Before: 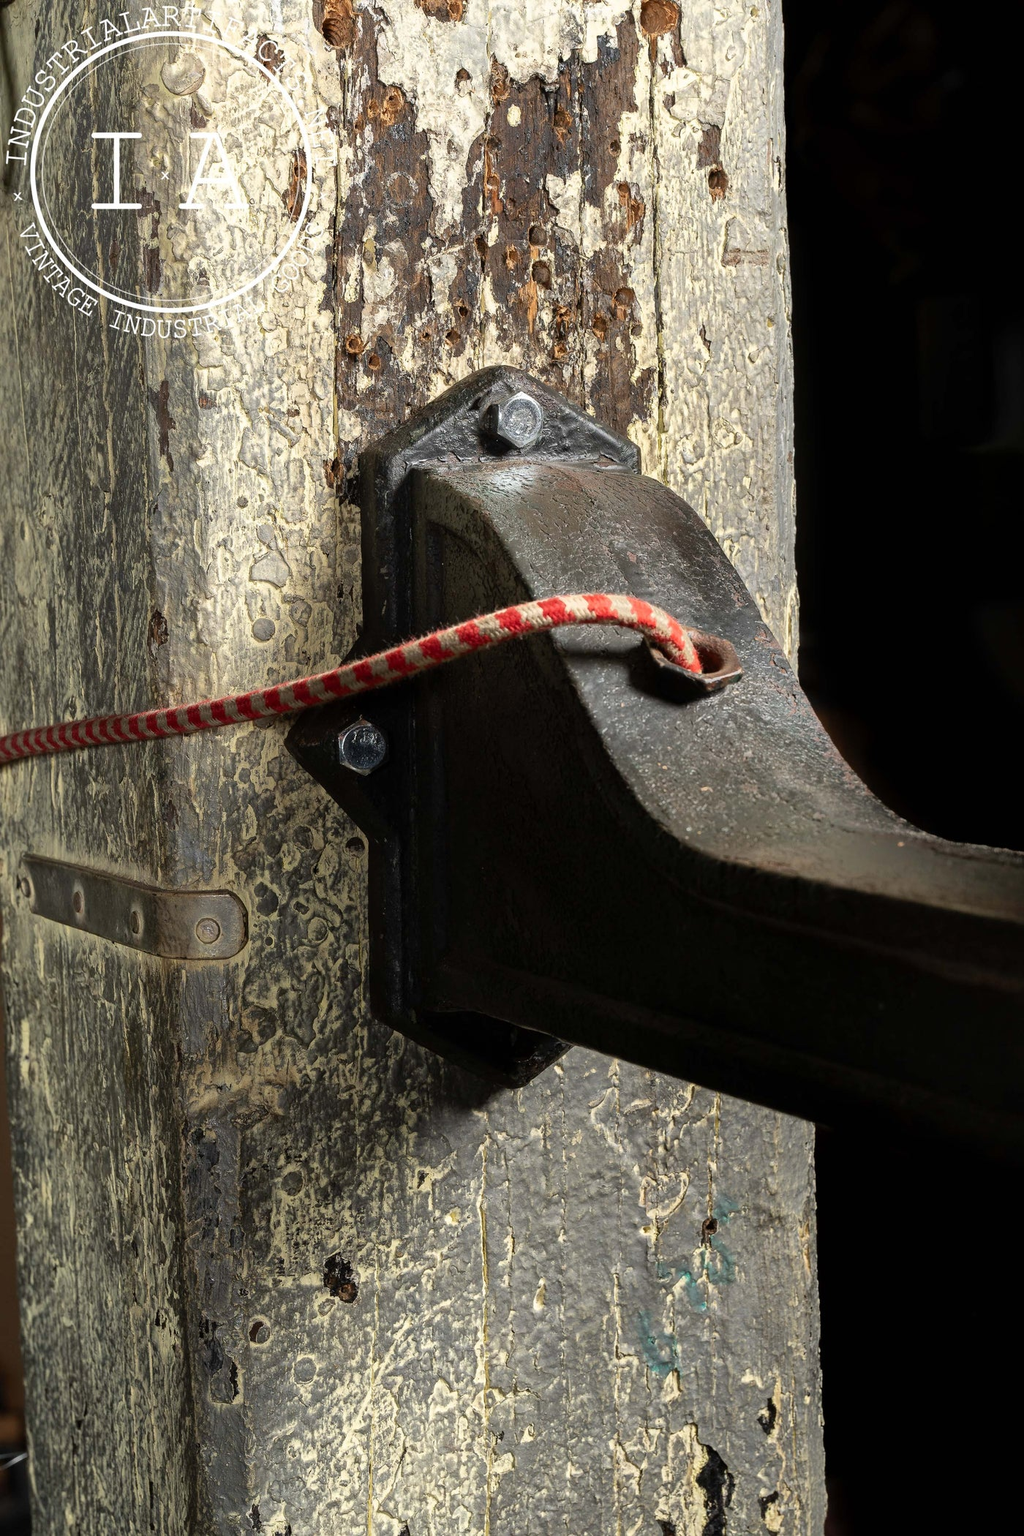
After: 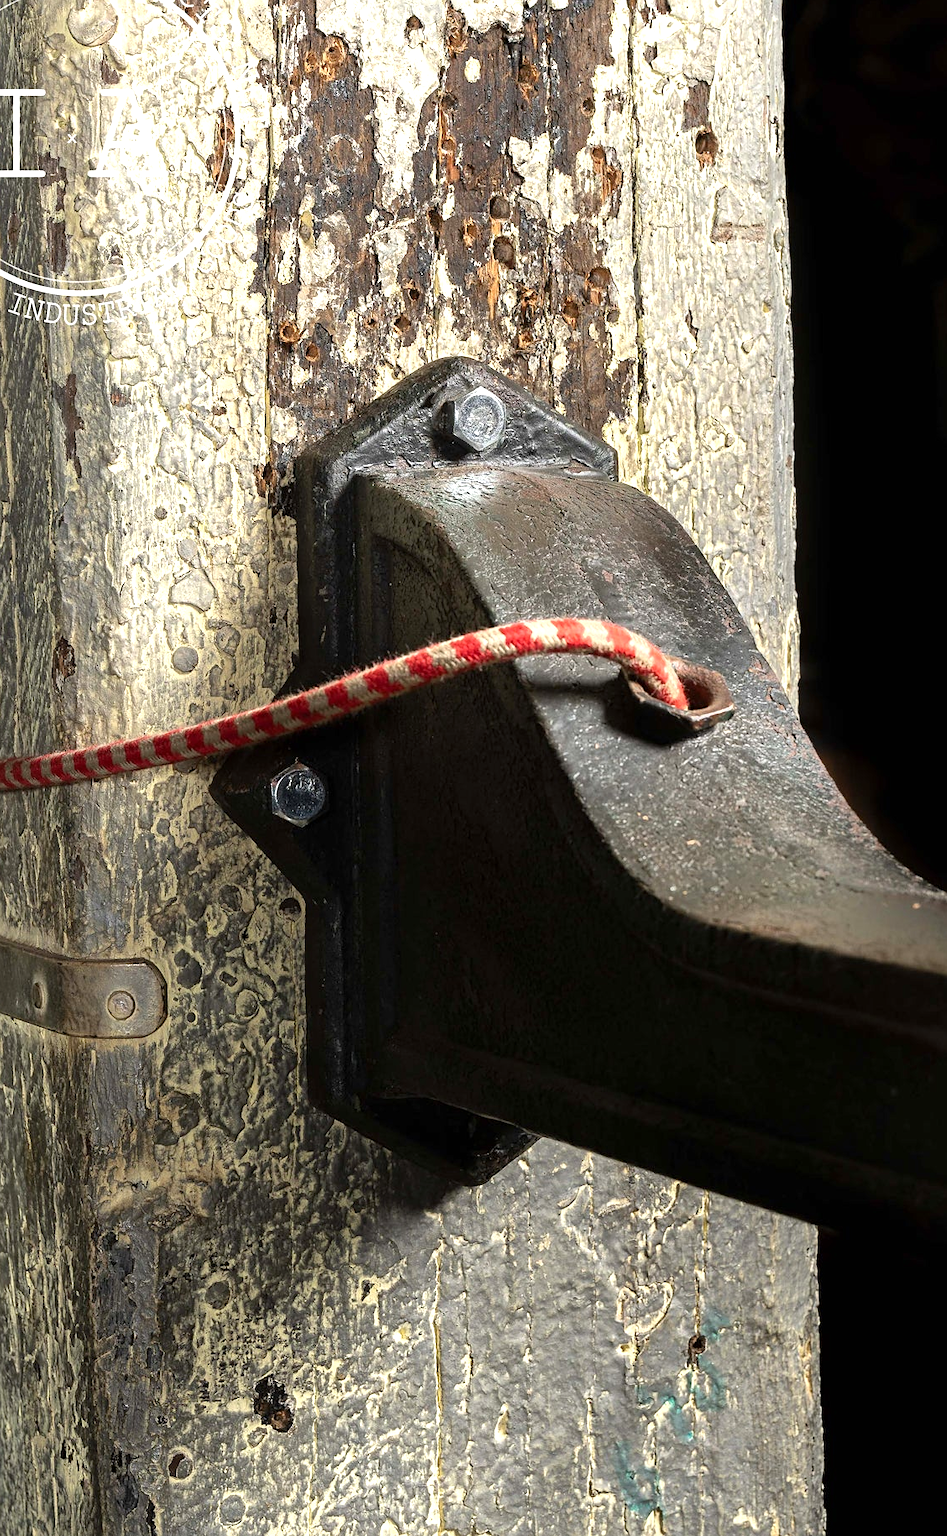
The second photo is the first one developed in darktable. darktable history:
crop: left 10.016%, top 3.594%, right 9.301%, bottom 9.255%
sharpen: amount 0.216
exposure: exposure 0.522 EV, compensate highlight preservation false
